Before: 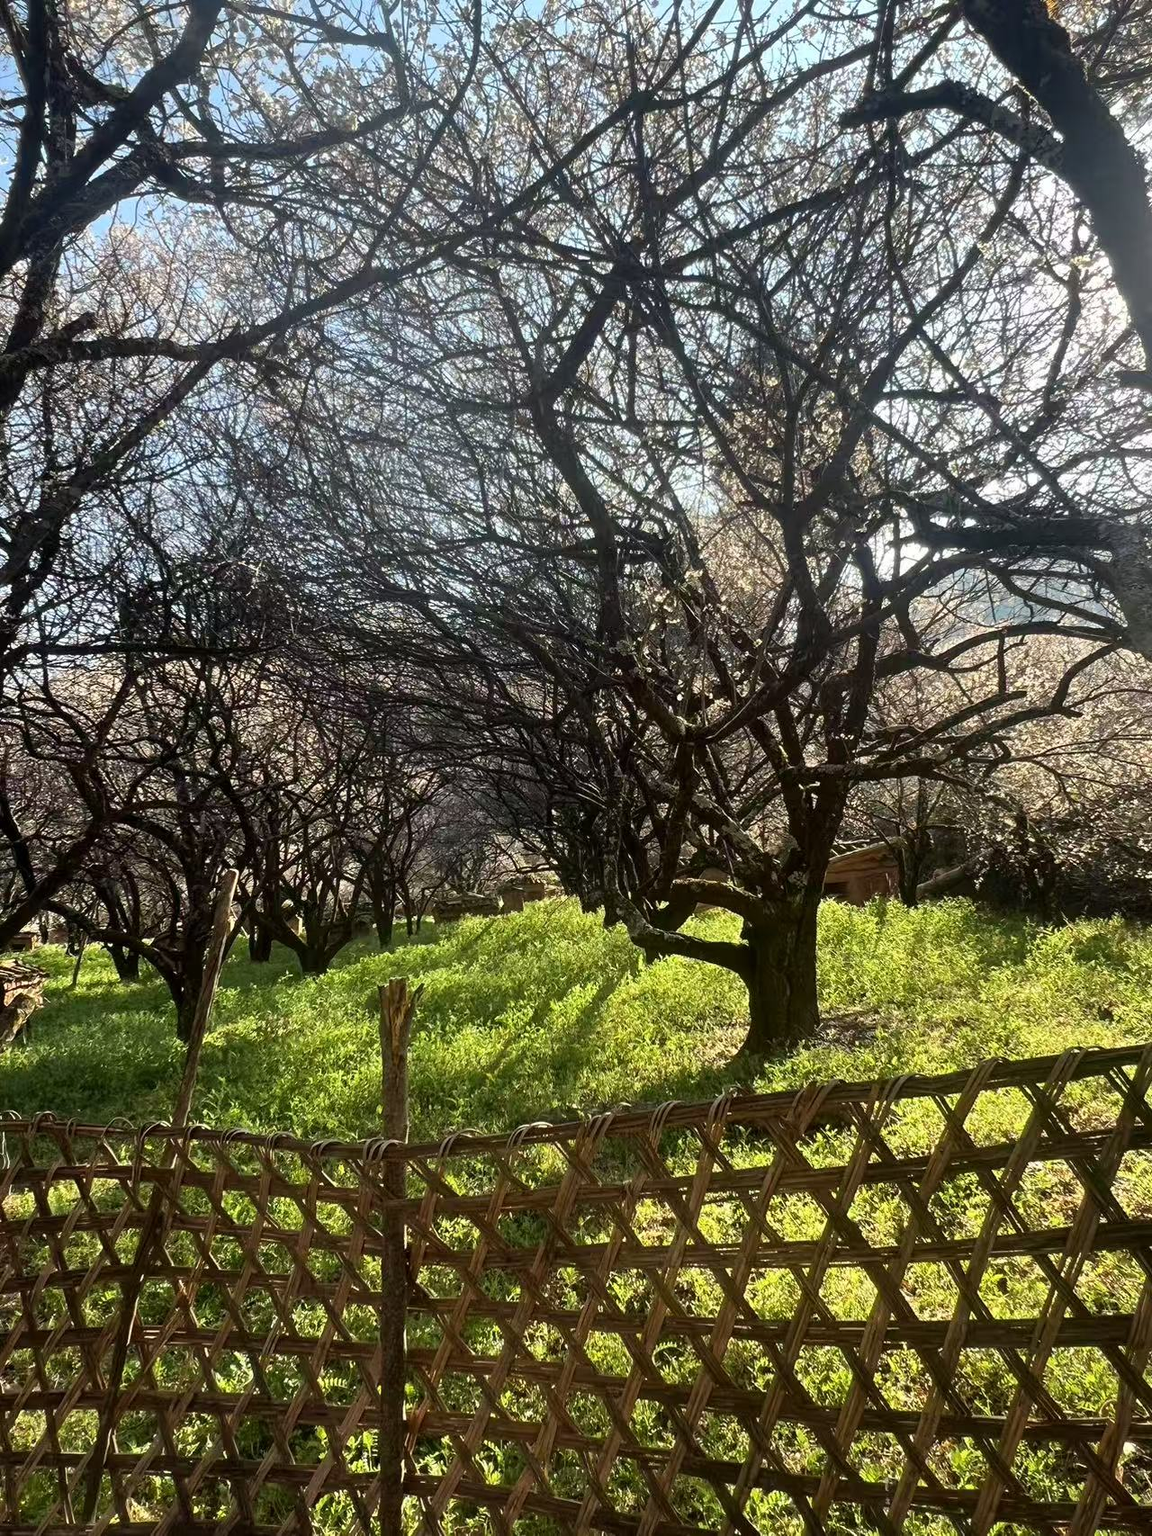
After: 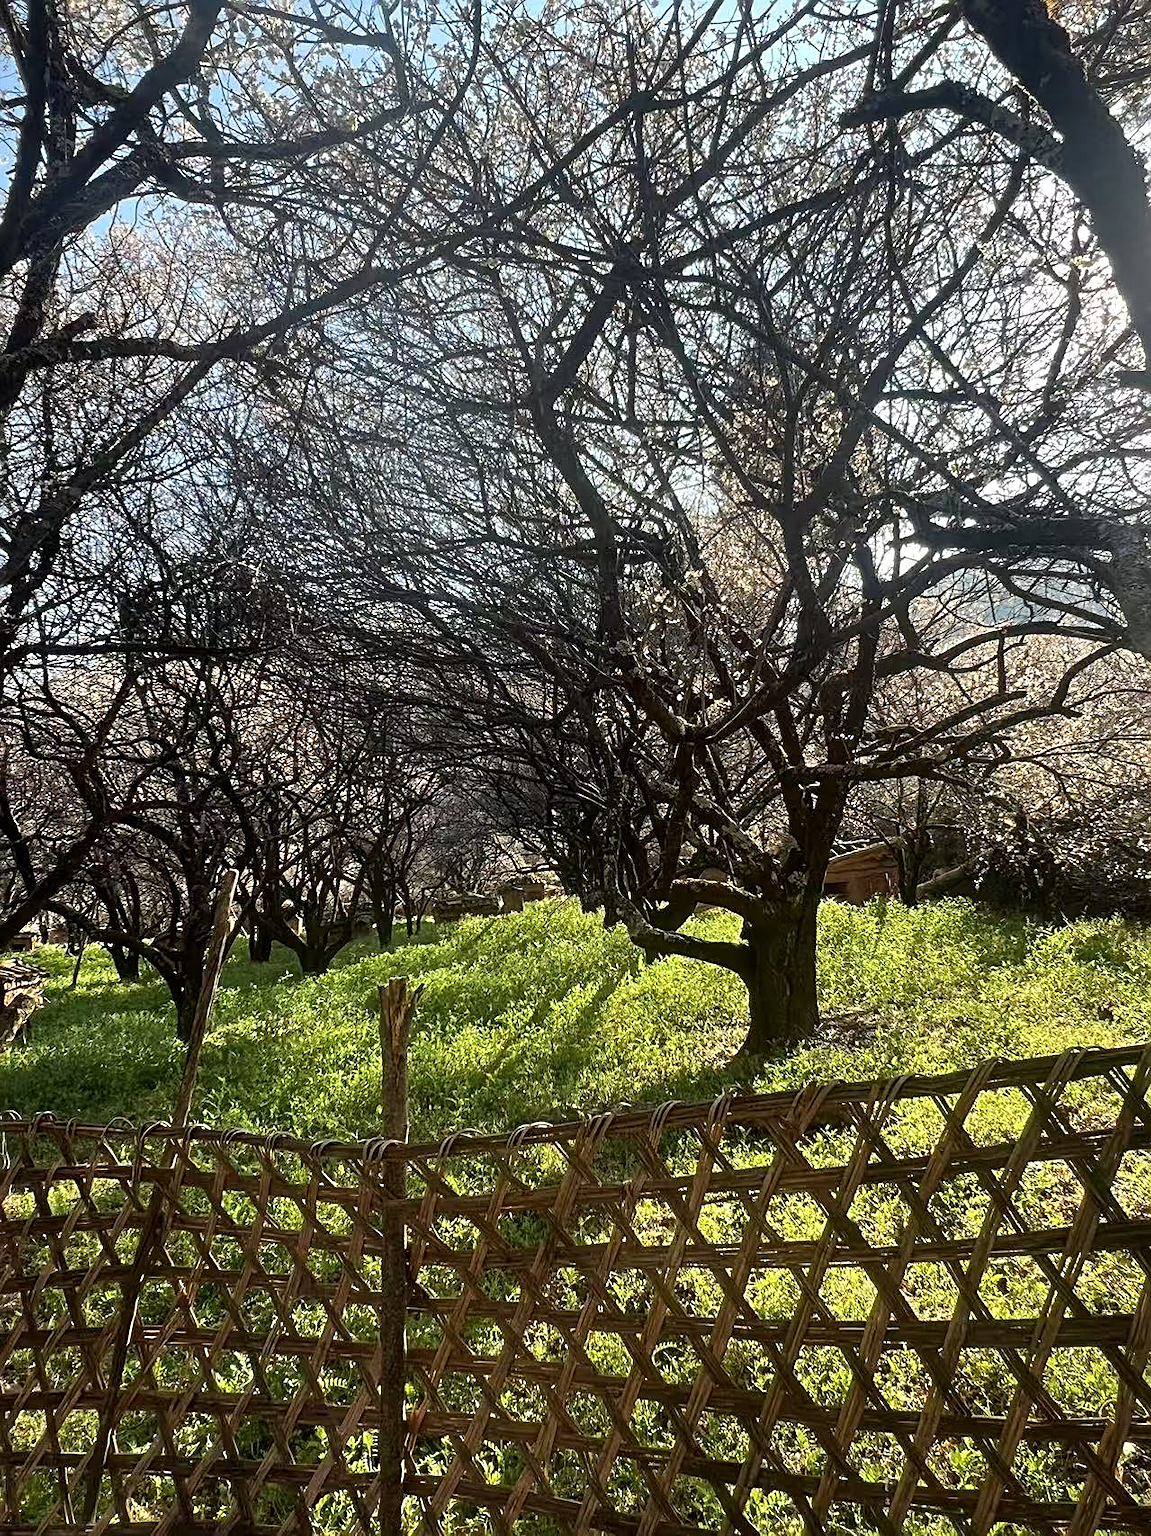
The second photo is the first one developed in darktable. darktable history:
sharpen: on, module defaults
contrast equalizer: octaves 7, y [[0.5, 0.502, 0.506, 0.511, 0.52, 0.537], [0.5 ×6], [0.505, 0.509, 0.518, 0.534, 0.553, 0.561], [0 ×6], [0 ×6]]
